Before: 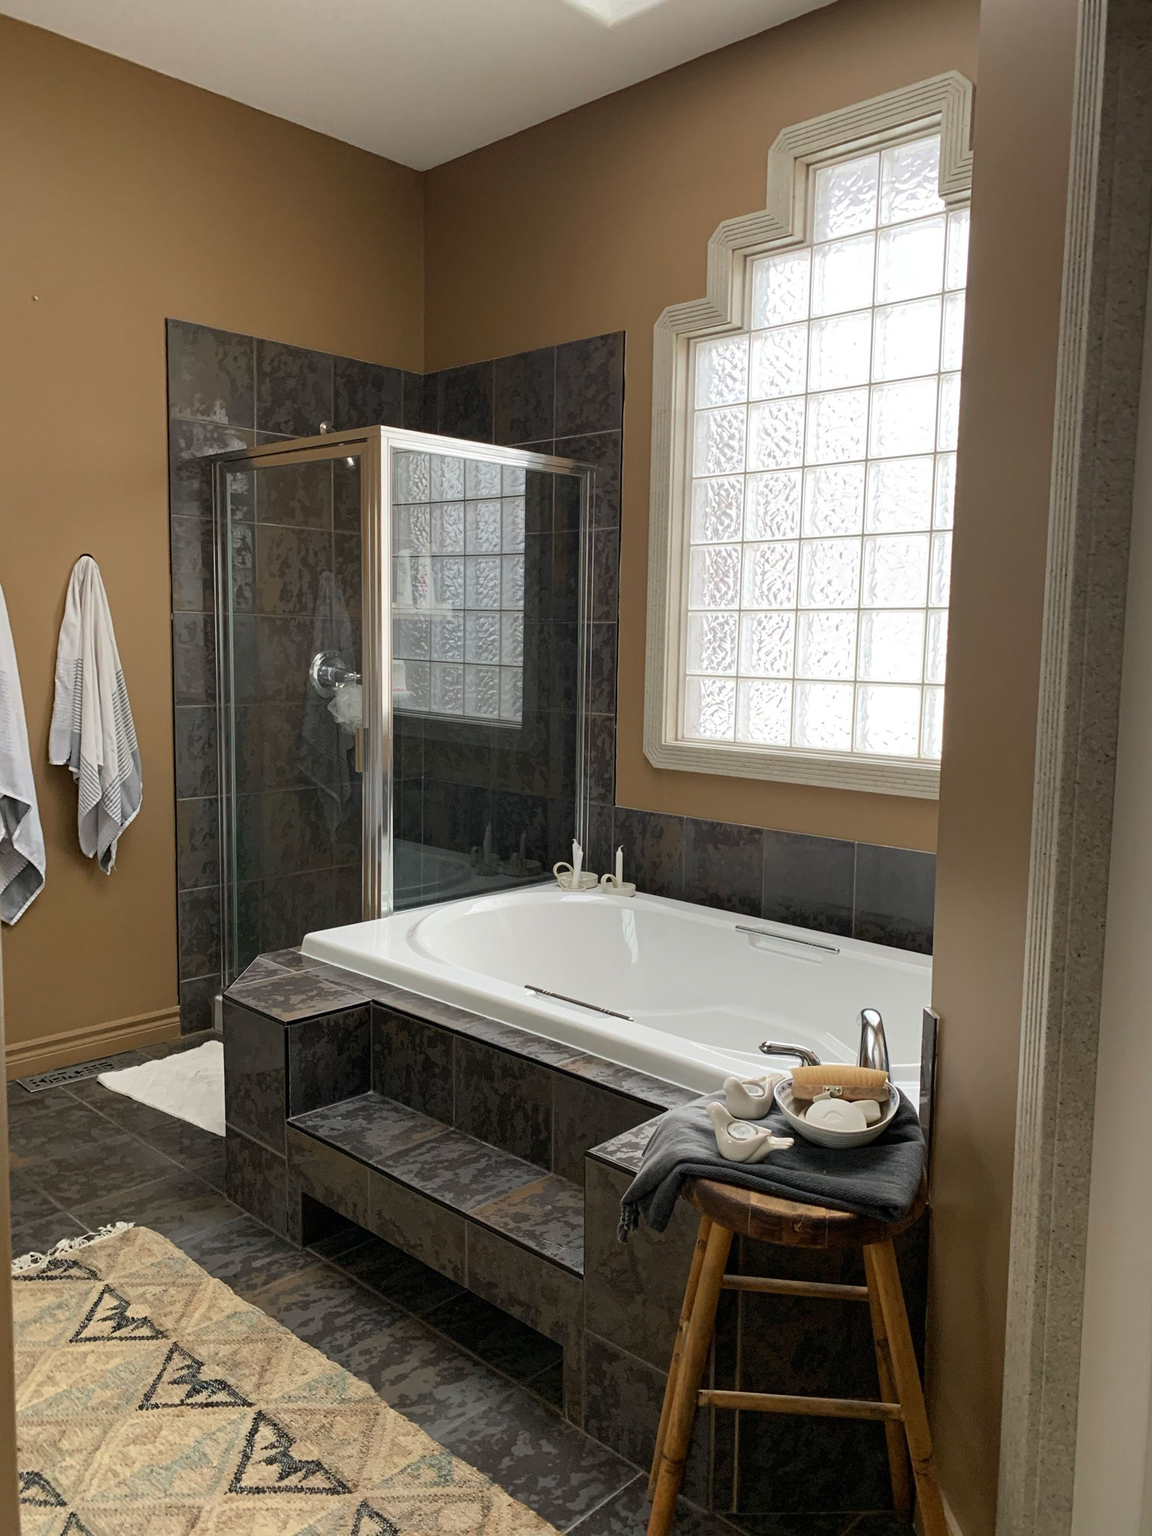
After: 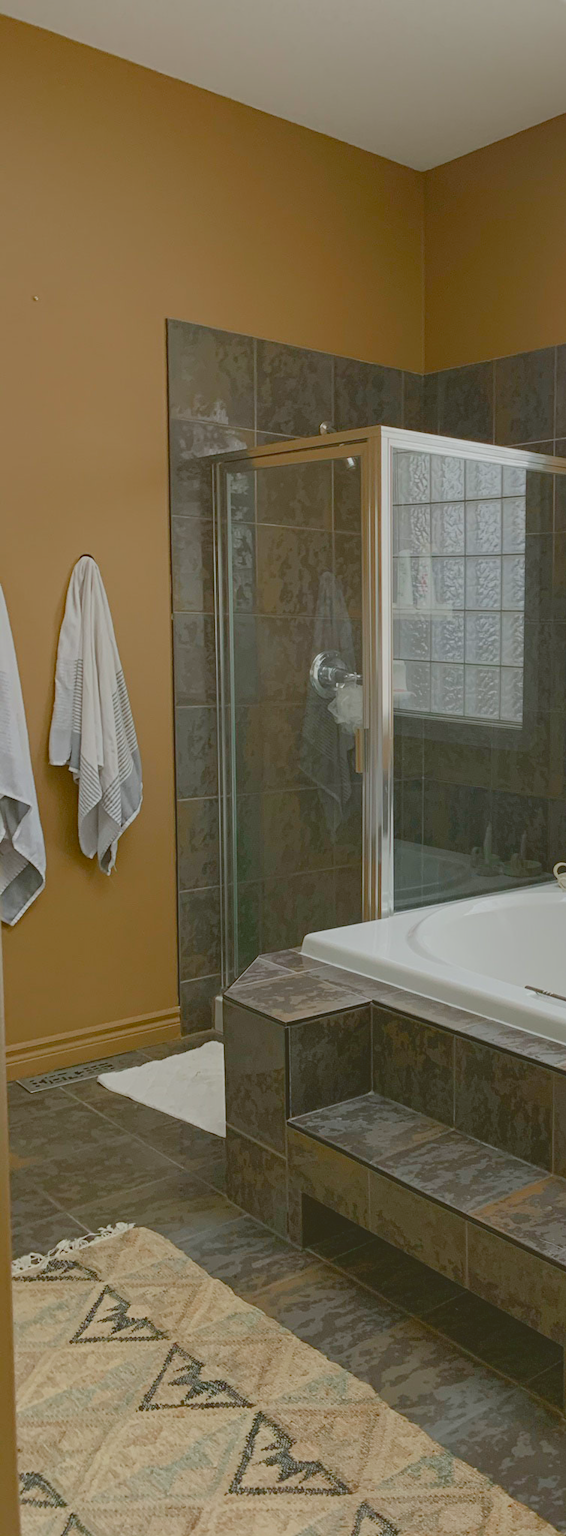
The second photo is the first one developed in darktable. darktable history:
color balance: lift [1.004, 1.002, 1.002, 0.998], gamma [1, 1.007, 1.002, 0.993], gain [1, 0.977, 1.013, 1.023], contrast -3.64%
lowpass: radius 0.1, contrast 0.85, saturation 1.1, unbound 0
color balance rgb: shadows lift › chroma 1%, shadows lift › hue 113°, highlights gain › chroma 0.2%, highlights gain › hue 333°, perceptual saturation grading › global saturation 20%, perceptual saturation grading › highlights -50%, perceptual saturation grading › shadows 25%, contrast -20%
crop and rotate: left 0%, top 0%, right 50.845%
